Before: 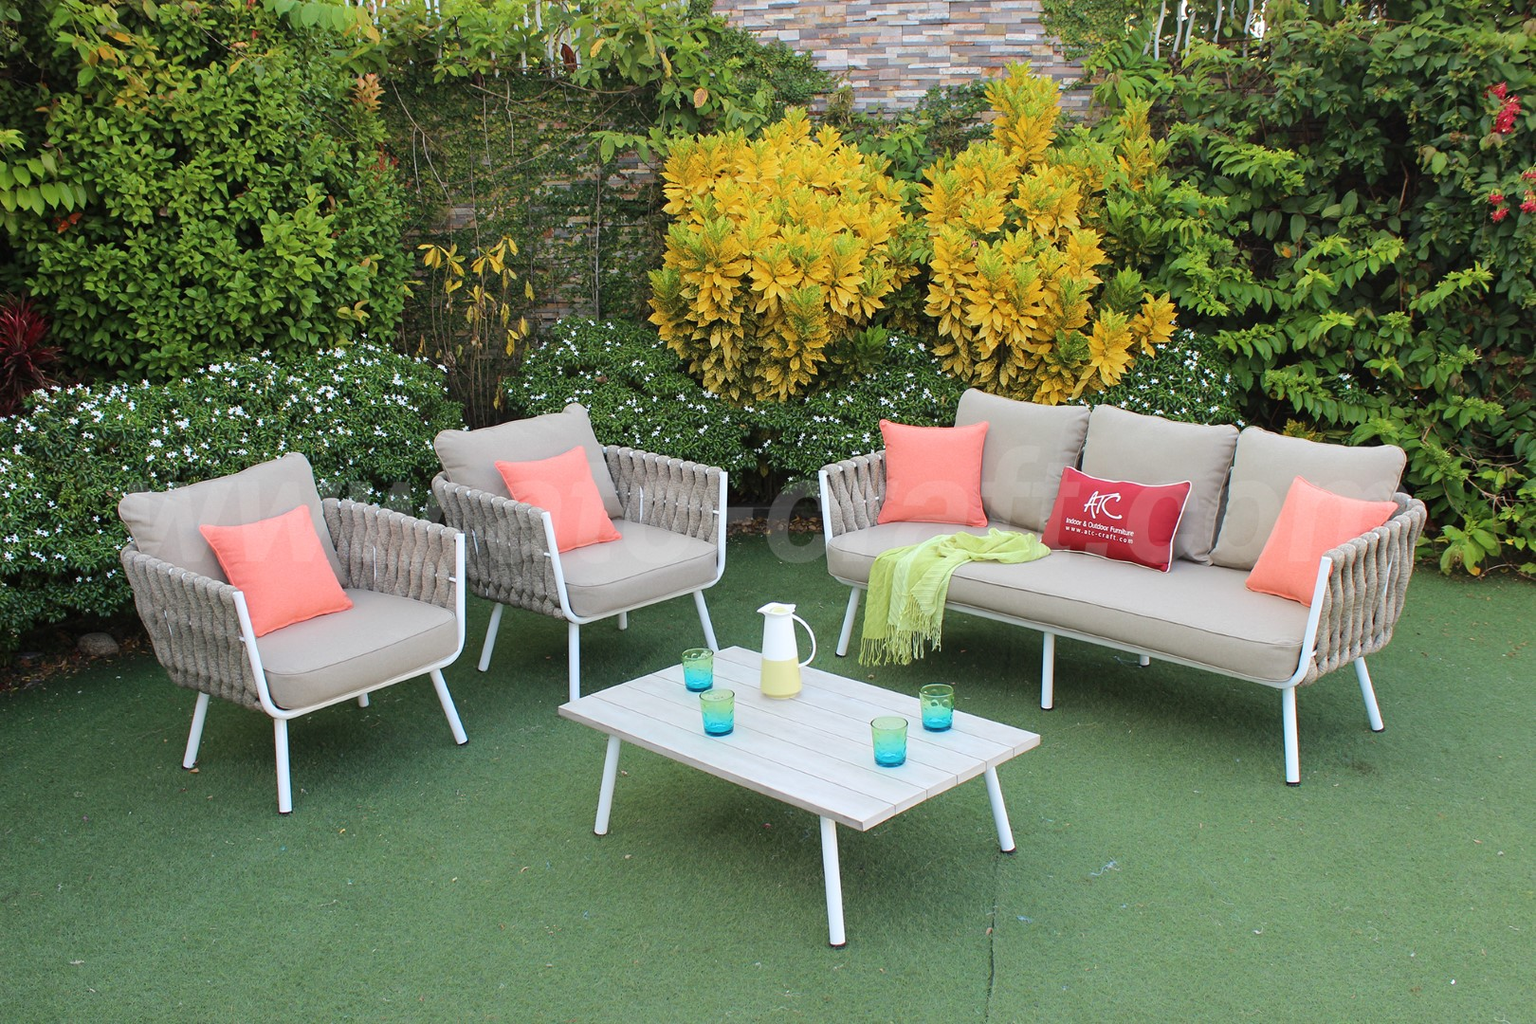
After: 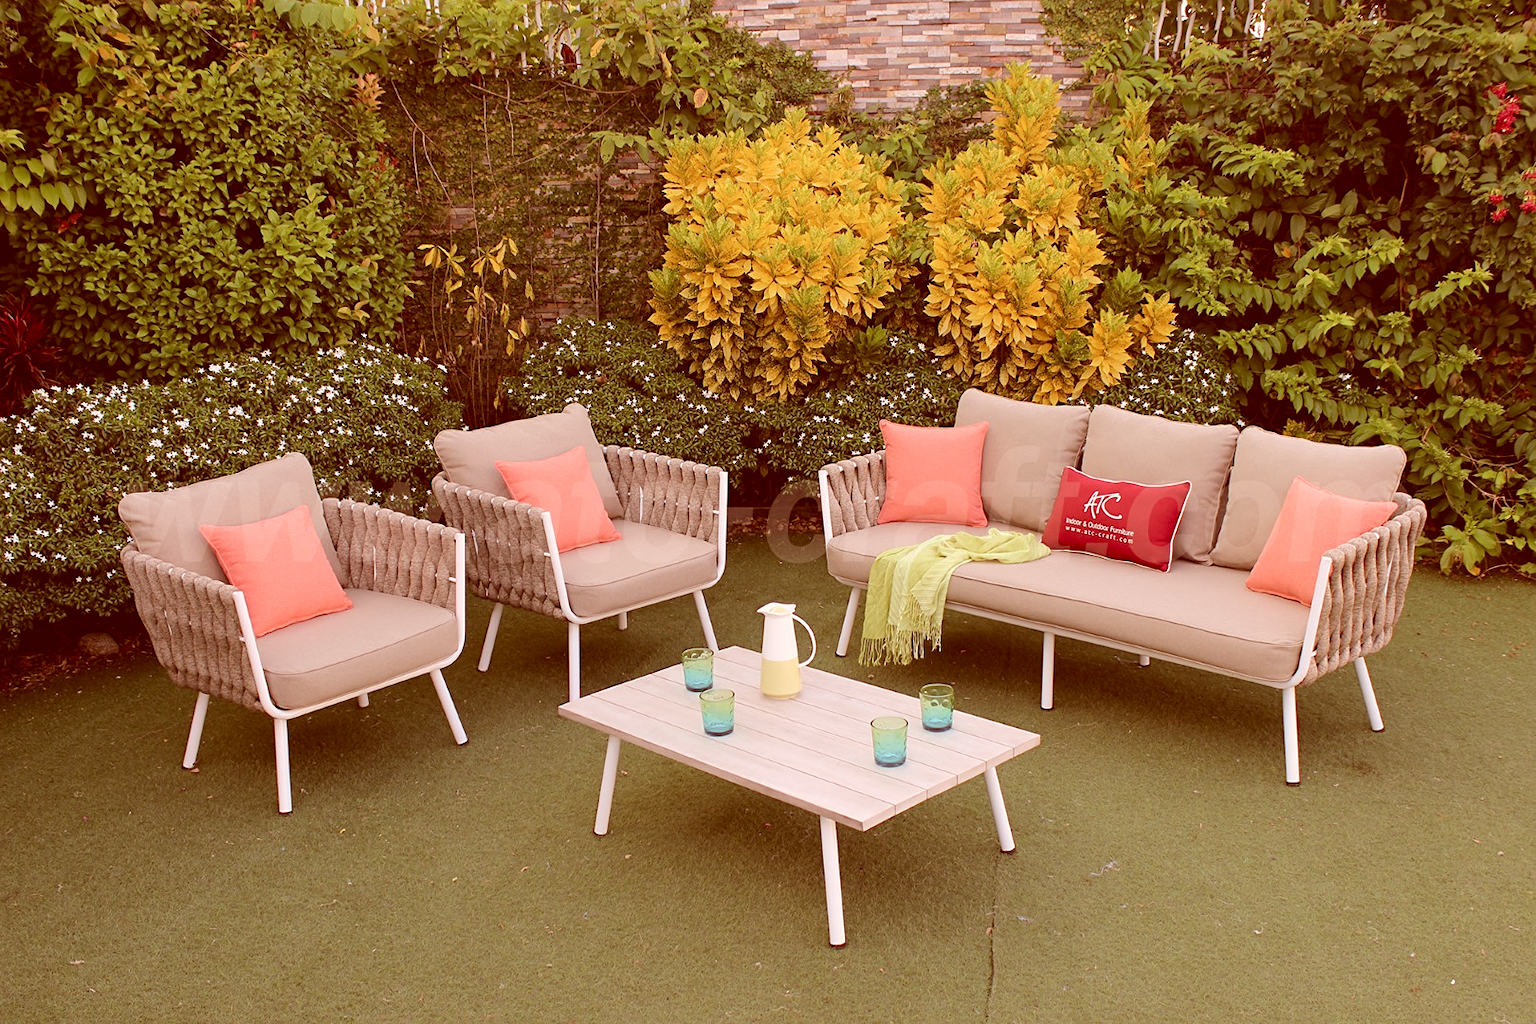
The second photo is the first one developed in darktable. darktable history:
sharpen: amount 0.202
color correction: highlights a* 9.18, highlights b* 9.04, shadows a* 39.67, shadows b* 39.81, saturation 0.789
